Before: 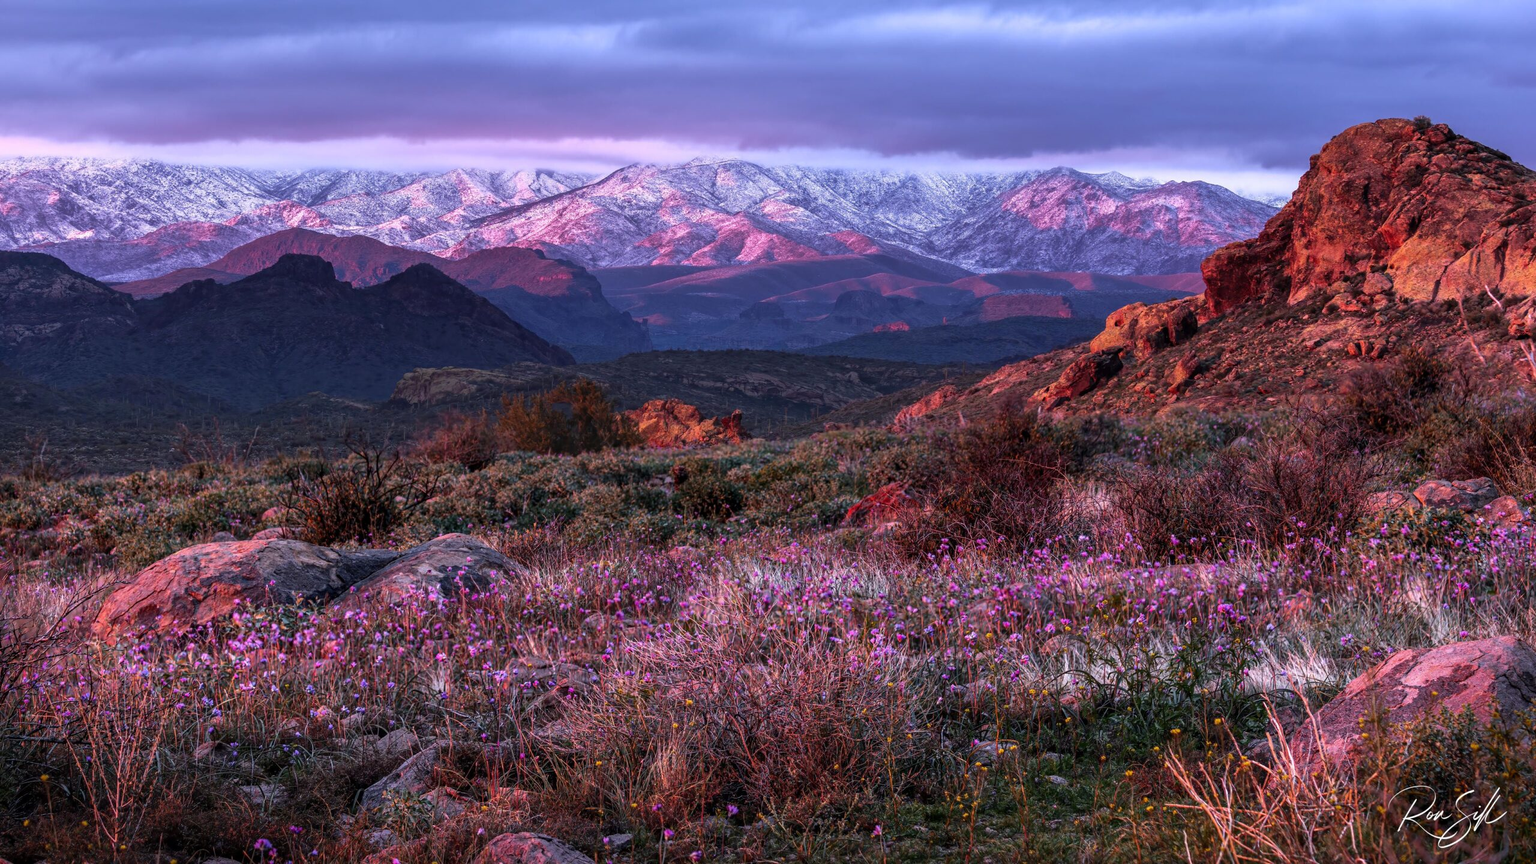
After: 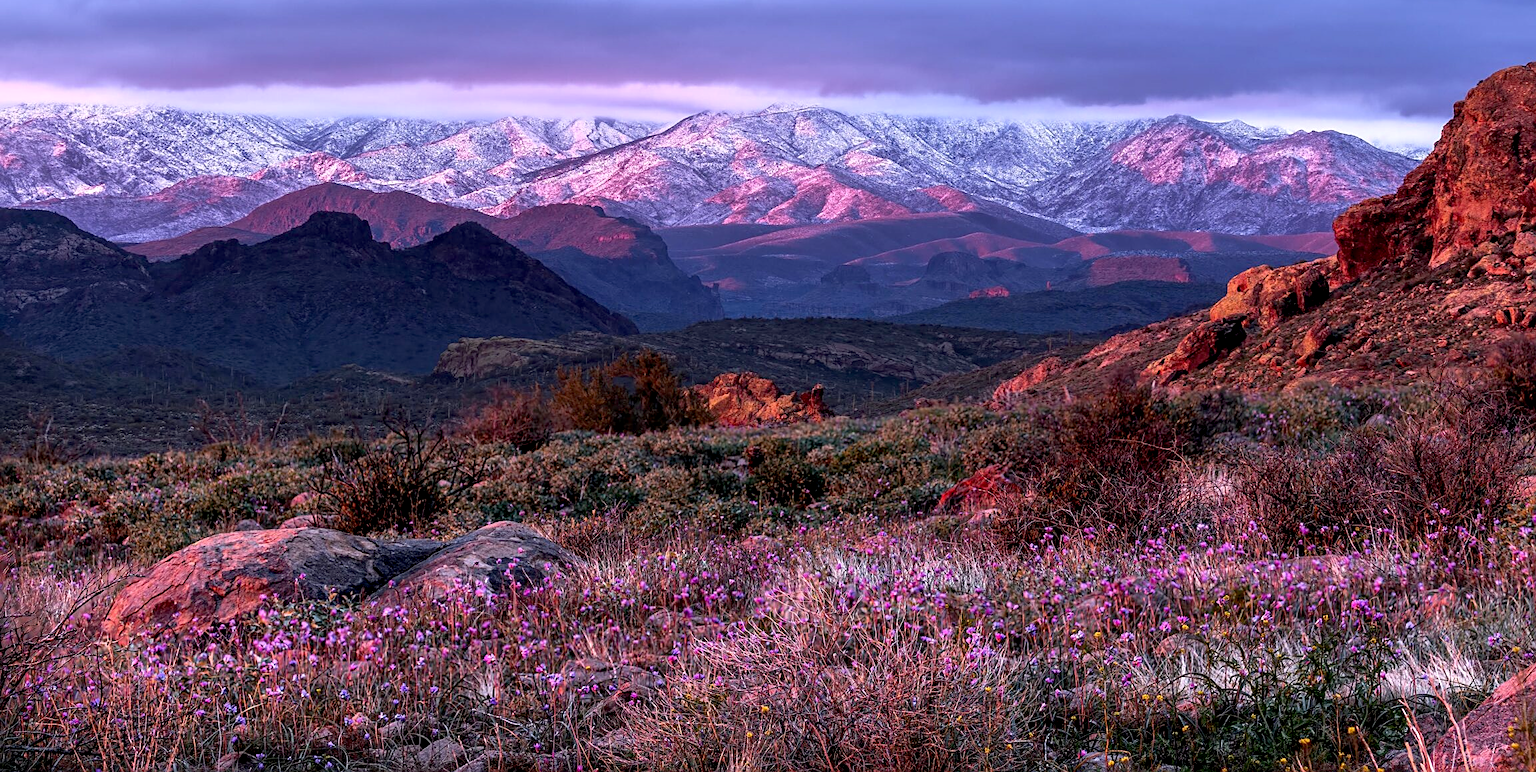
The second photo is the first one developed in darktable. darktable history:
exposure: black level correction 0.007, exposure 0.155 EV, compensate exposure bias true, compensate highlight preservation false
crop: top 7.397%, right 9.856%, bottom 11.938%
sharpen: on, module defaults
